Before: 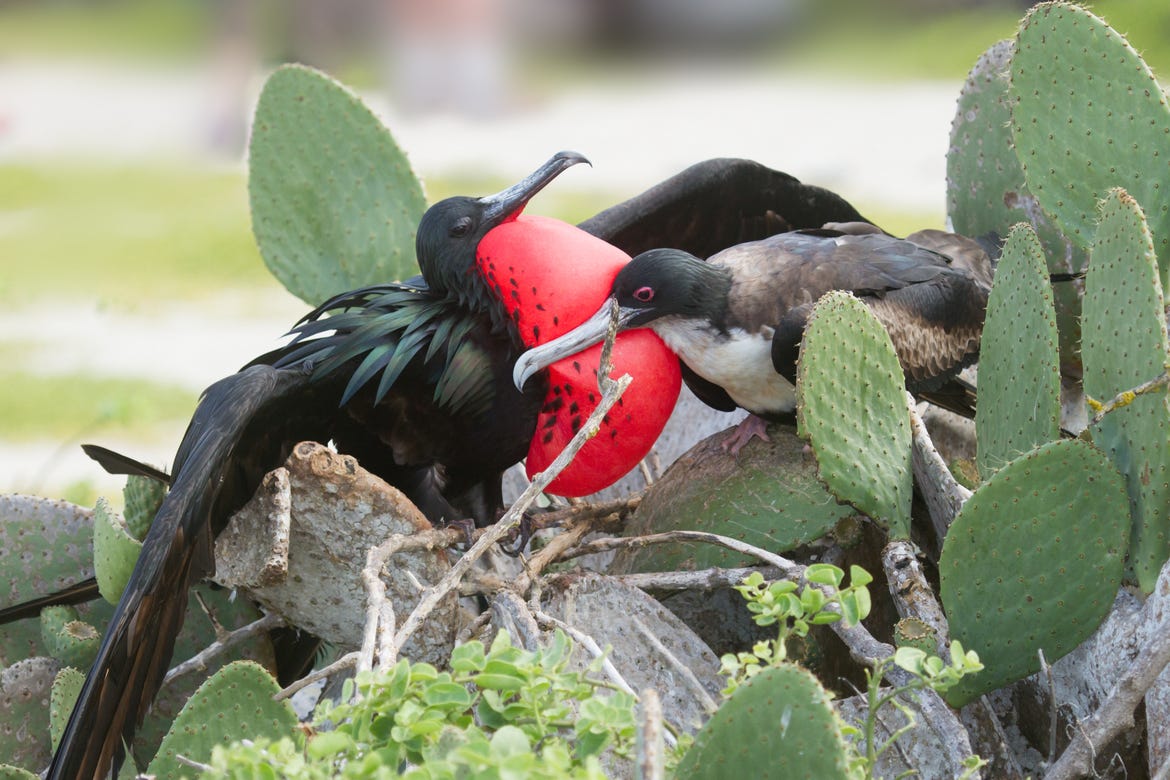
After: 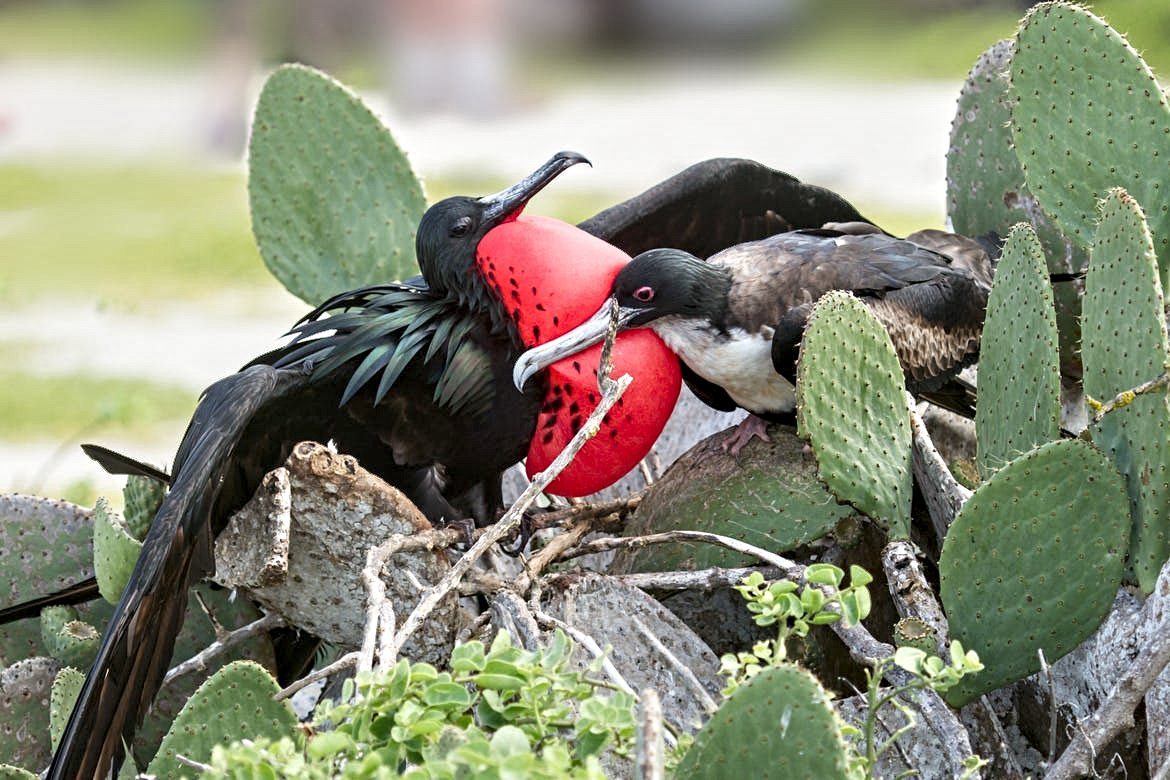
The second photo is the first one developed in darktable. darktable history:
contrast equalizer: y [[0.5, 0.542, 0.583, 0.625, 0.667, 0.708], [0.5 ×6], [0.5 ×6], [0 ×6], [0 ×6]]
